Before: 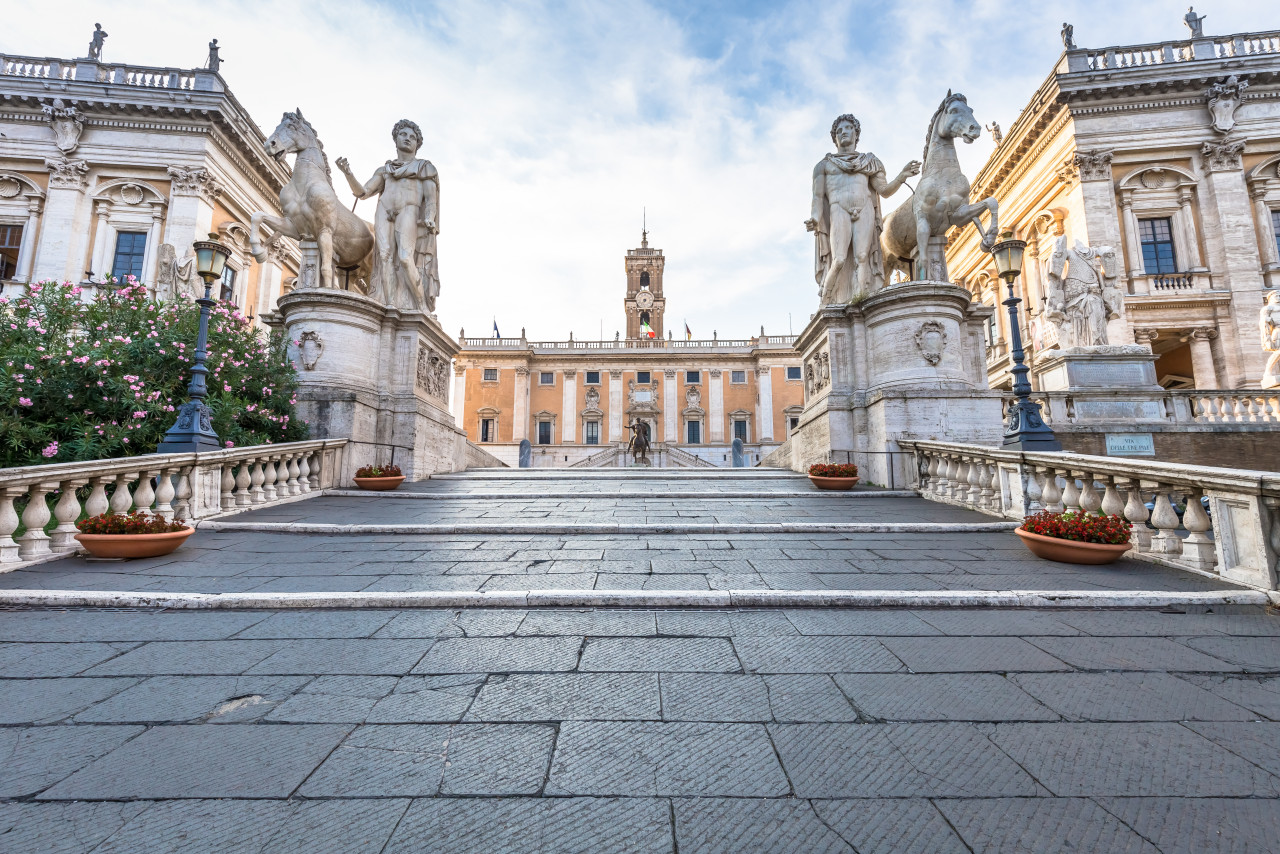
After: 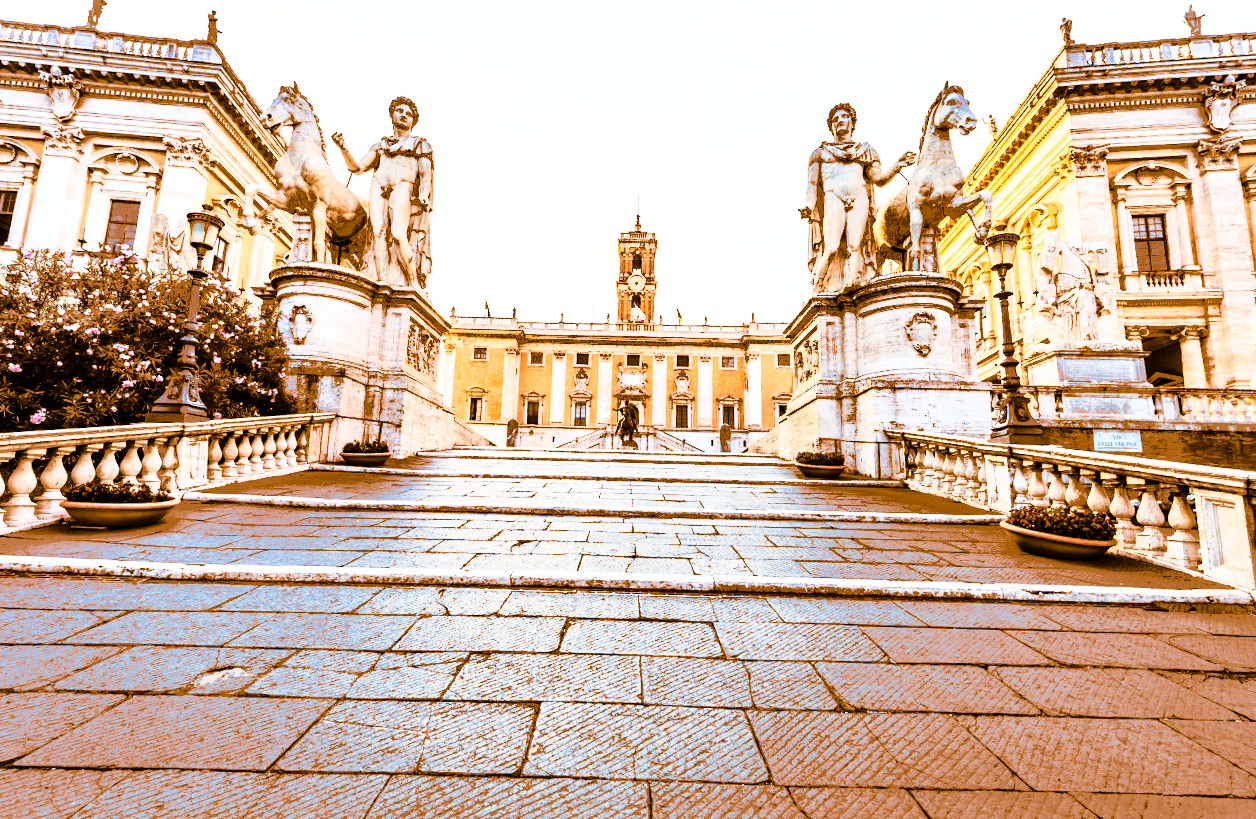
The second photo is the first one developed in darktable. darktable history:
split-toning: shadows › hue 26°, shadows › saturation 0.92, highlights › hue 40°, highlights › saturation 0.92, balance -63, compress 0%
contrast brightness saturation: contrast 0.28
color zones: curves: ch1 [(0, 0.679) (0.143, 0.647) (0.286, 0.261) (0.378, -0.011) (0.571, 0.396) (0.714, 0.399) (0.857, 0.406) (1, 0.679)]
grain: coarseness 0.09 ISO, strength 10%
rotate and perspective: rotation 1.57°, crop left 0.018, crop right 0.982, crop top 0.039, crop bottom 0.961
shadows and highlights: shadows -19.91, highlights -73.15
rgb curve: curves: ch0 [(0, 0) (0.21, 0.15) (0.24, 0.21) (0.5, 0.75) (0.75, 0.96) (0.89, 0.99) (1, 1)]; ch1 [(0, 0.02) (0.21, 0.13) (0.25, 0.2) (0.5, 0.67) (0.75, 0.9) (0.89, 0.97) (1, 1)]; ch2 [(0, 0.02) (0.21, 0.13) (0.25, 0.2) (0.5, 0.67) (0.75, 0.9) (0.89, 0.97) (1, 1)], compensate middle gray true
